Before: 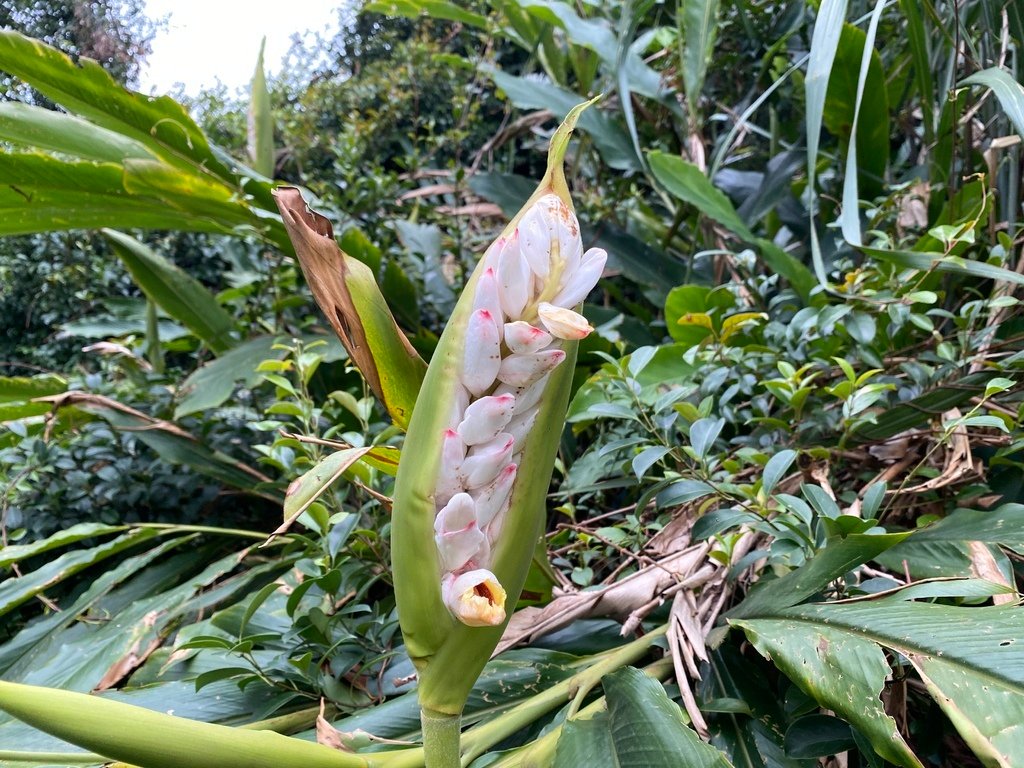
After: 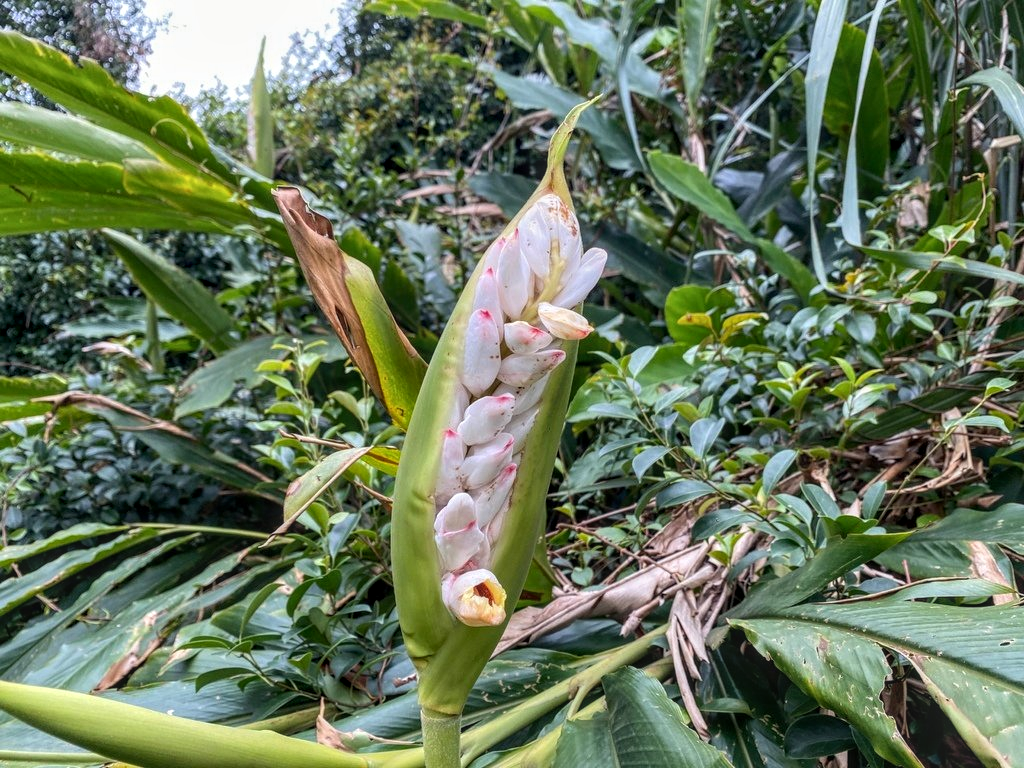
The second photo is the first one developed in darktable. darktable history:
local contrast: highlights 4%, shadows 5%, detail 134%
